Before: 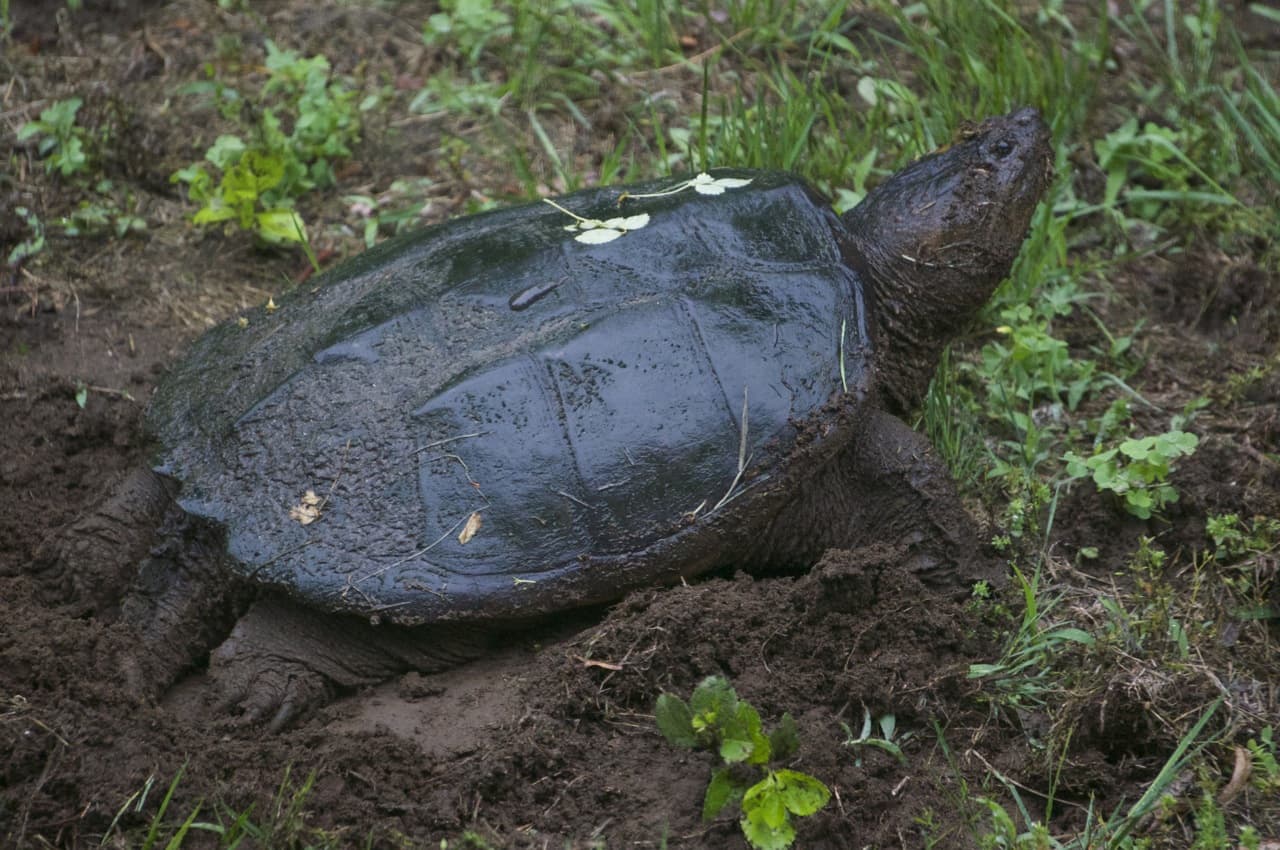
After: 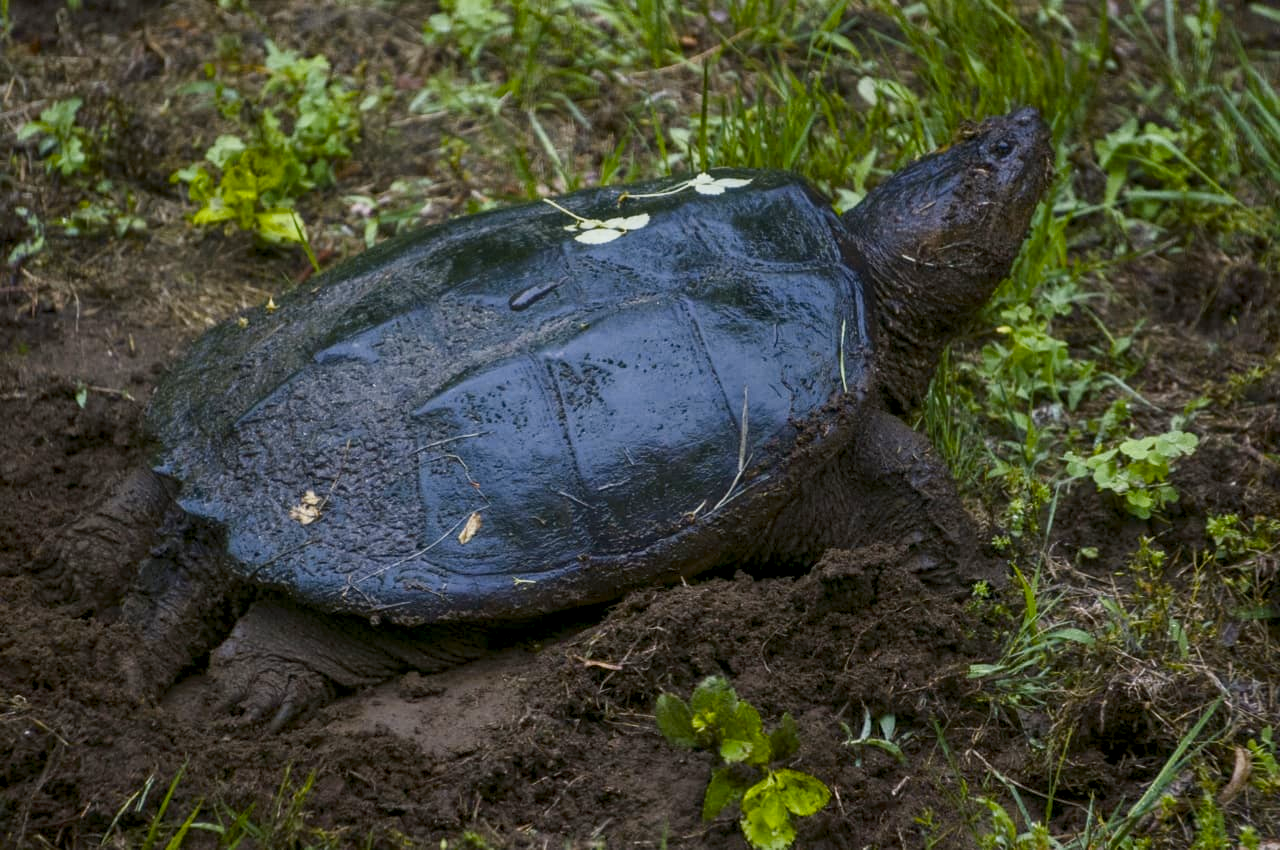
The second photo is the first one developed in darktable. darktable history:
local contrast: on, module defaults
tone curve: curves: ch0 [(0.016, 0.011) (0.204, 0.146) (0.515, 0.476) (0.78, 0.795) (1, 0.981)], color space Lab, linked channels, preserve colors none
color contrast: green-magenta contrast 0.8, blue-yellow contrast 1.1, unbound 0
color balance rgb: global offset › luminance -0.5%, perceptual saturation grading › highlights -17.77%, perceptual saturation grading › mid-tones 33.1%, perceptual saturation grading › shadows 50.52%, perceptual brilliance grading › highlights 10.8%, perceptual brilliance grading › shadows -10.8%, global vibrance 24.22%, contrast -25%
